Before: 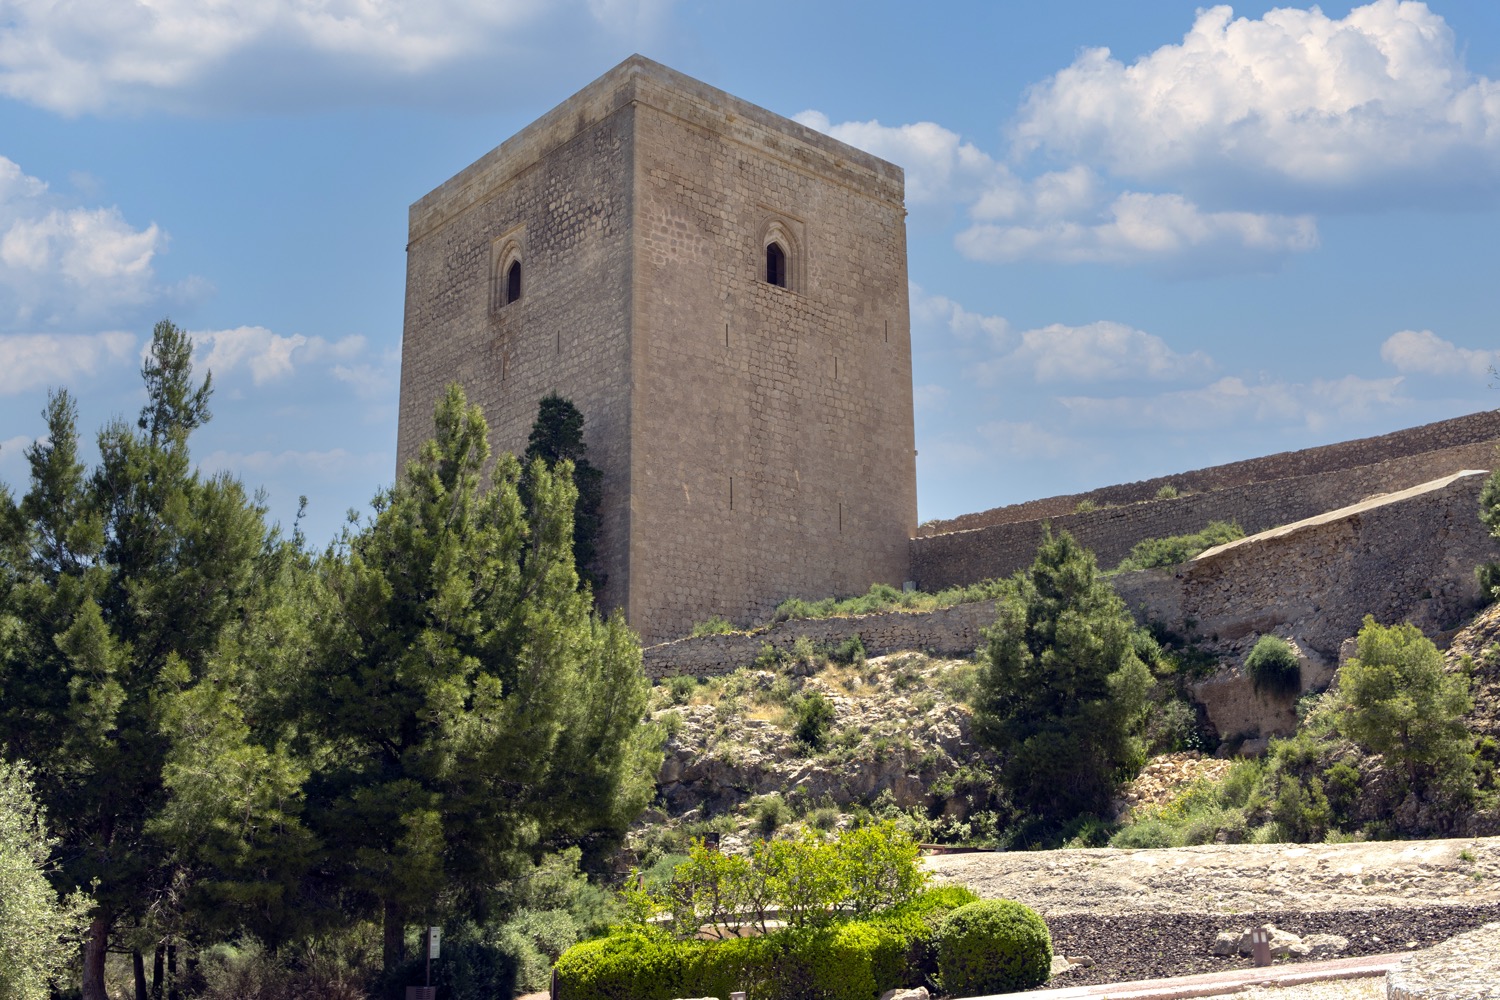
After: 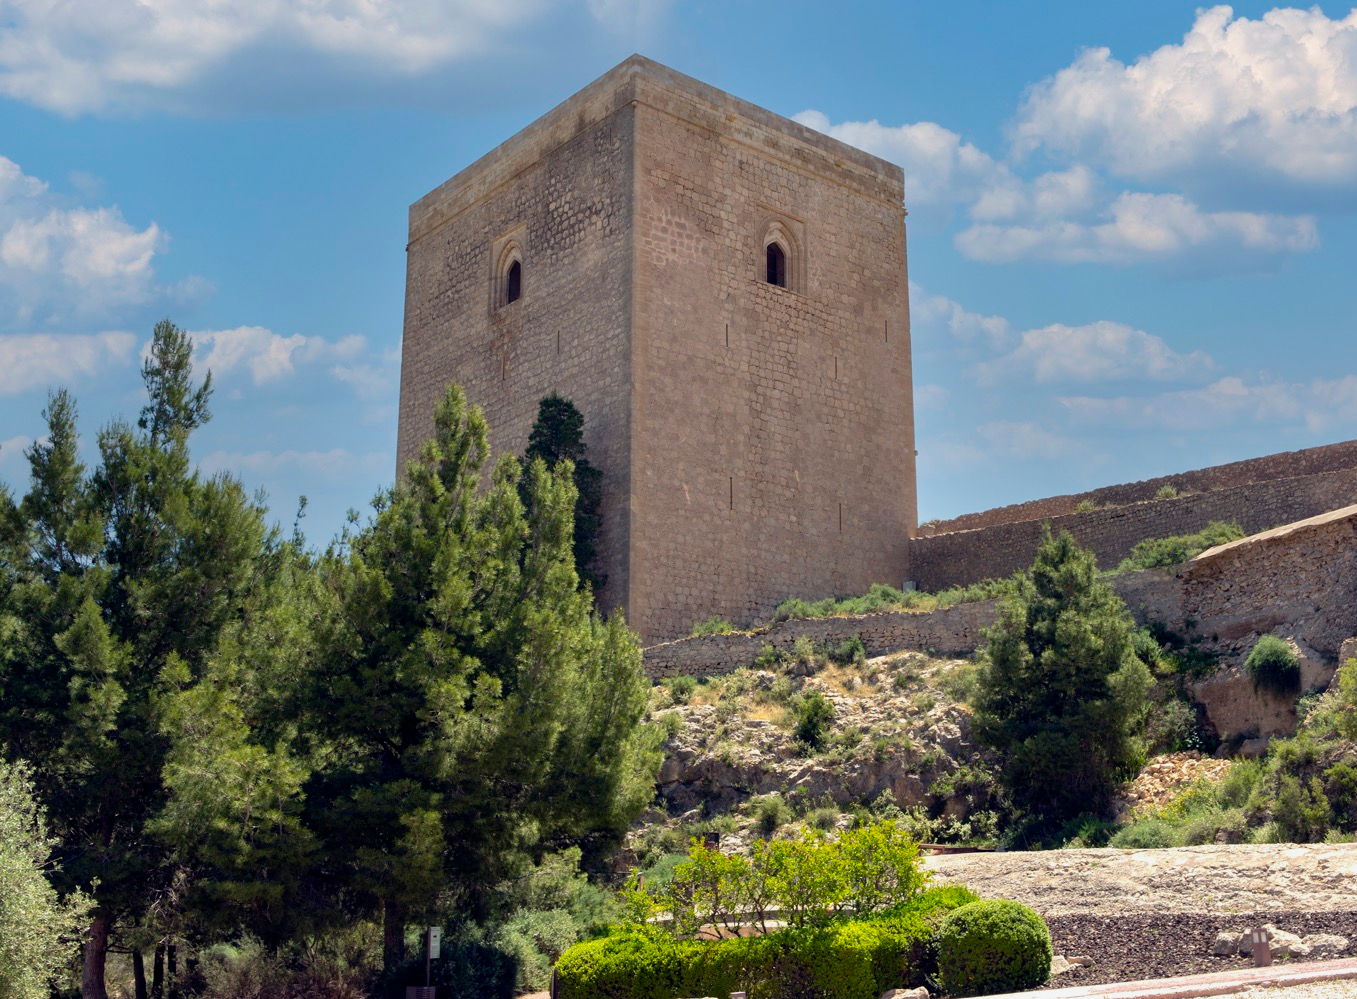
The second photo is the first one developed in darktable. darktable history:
shadows and highlights: shadows 25, white point adjustment -3, highlights -30
crop: right 9.509%, bottom 0.031%
